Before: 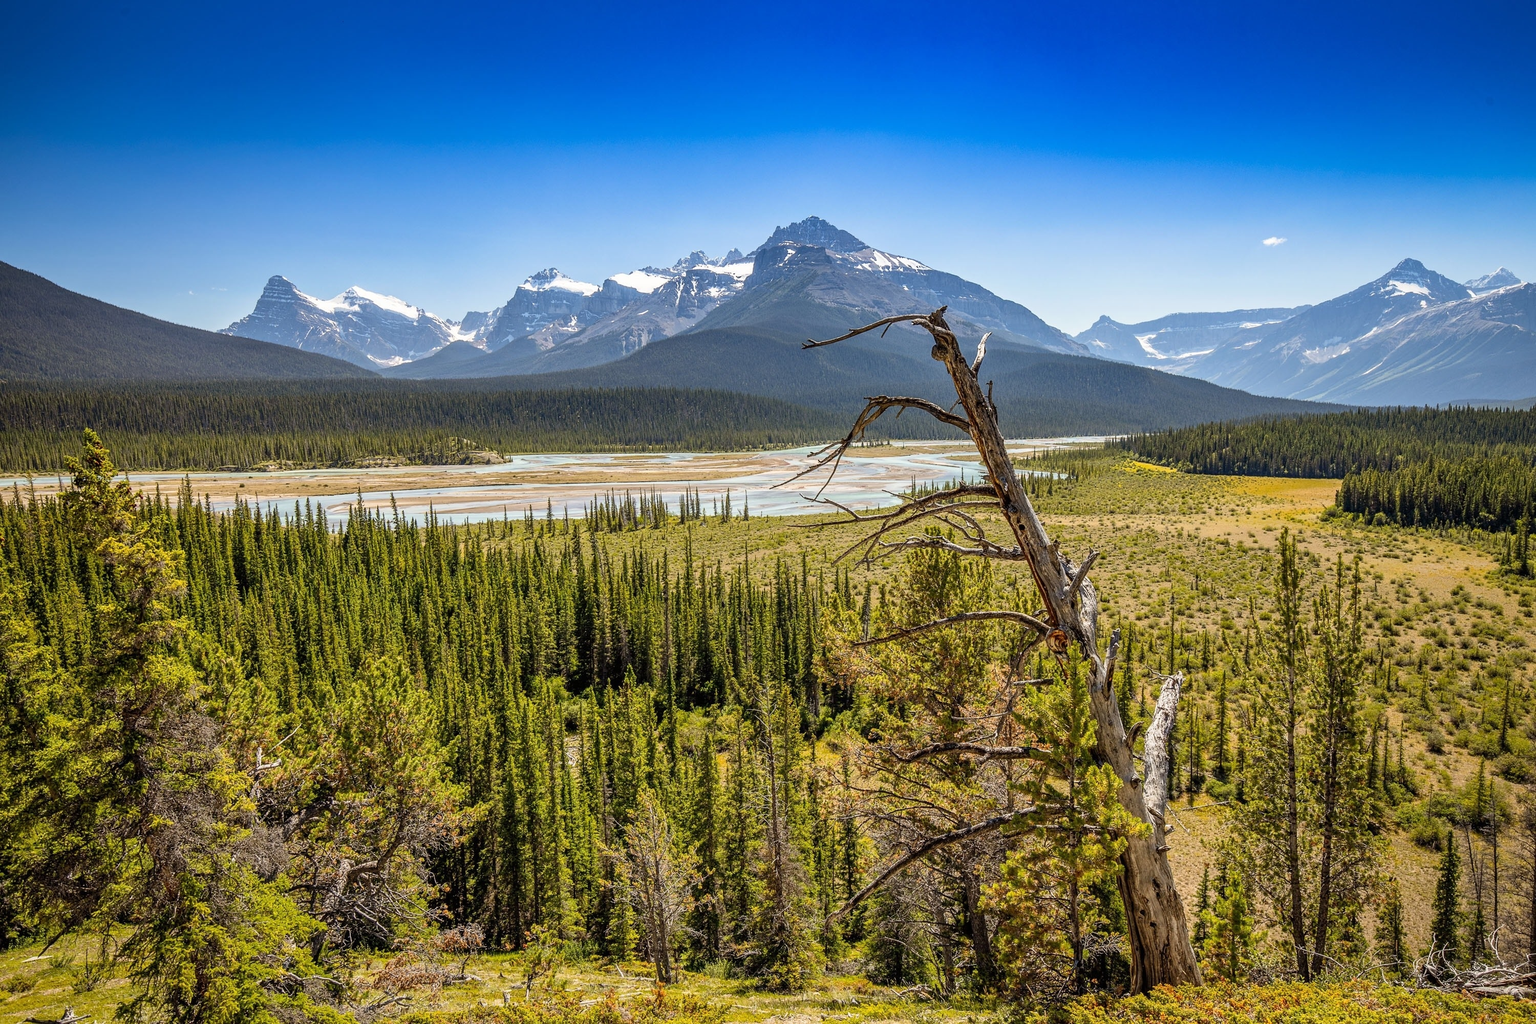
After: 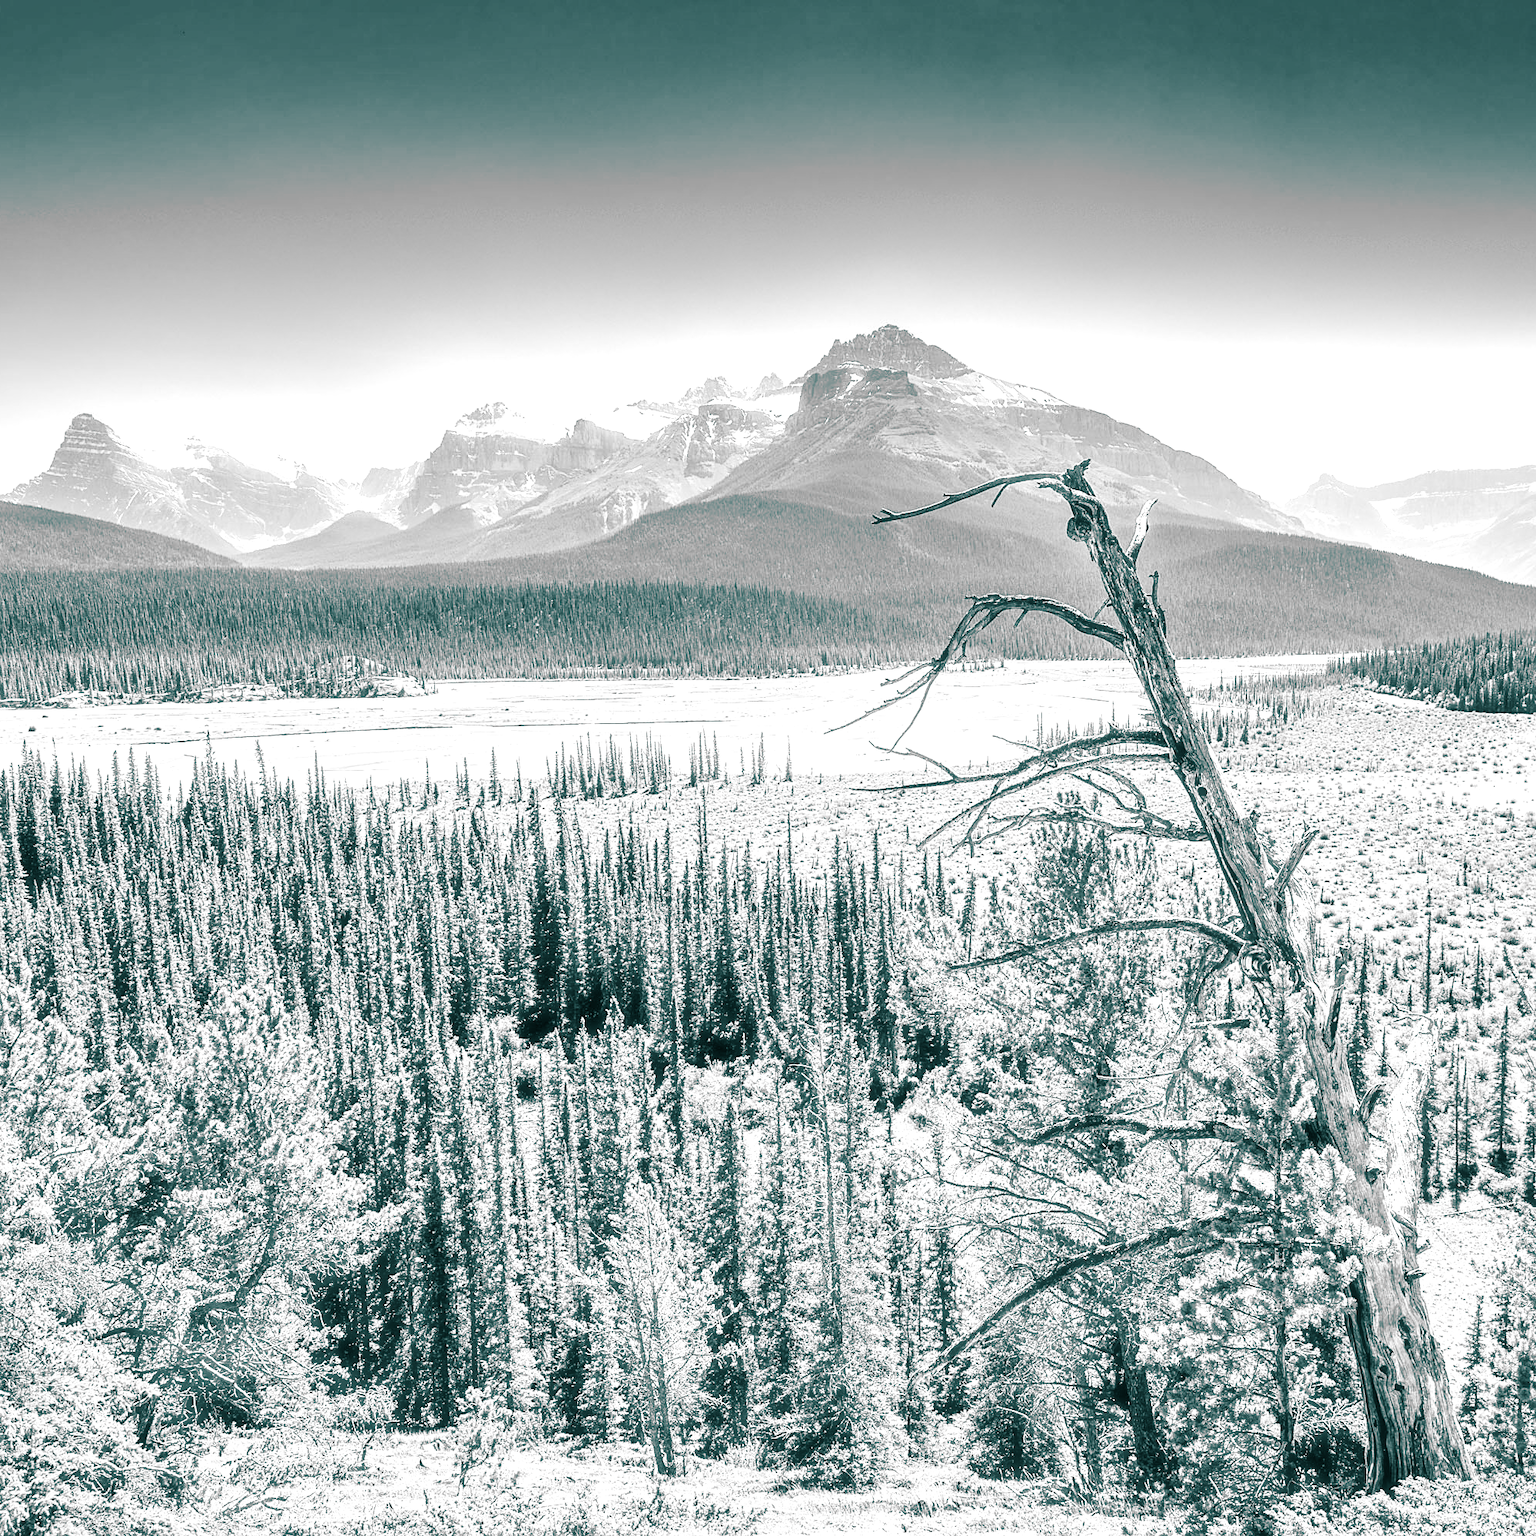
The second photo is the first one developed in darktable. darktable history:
monochrome: a 32, b 64, size 2.3
exposure: exposure 0.7 EV, compensate highlight preservation false
sharpen: amount 0.2
haze removal: strength -0.1, adaptive false
split-toning: shadows › hue 183.6°, shadows › saturation 0.52, highlights › hue 0°, highlights › saturation 0
contrast brightness saturation: contrast 0.23, brightness 0.1, saturation 0.29
crop and rotate: left 14.385%, right 18.948%
color balance rgb: linear chroma grading › global chroma 25%, perceptual saturation grading › global saturation 40%, perceptual saturation grading › highlights -50%, perceptual saturation grading › shadows 30%, perceptual brilliance grading › global brilliance 25%, global vibrance 60%
